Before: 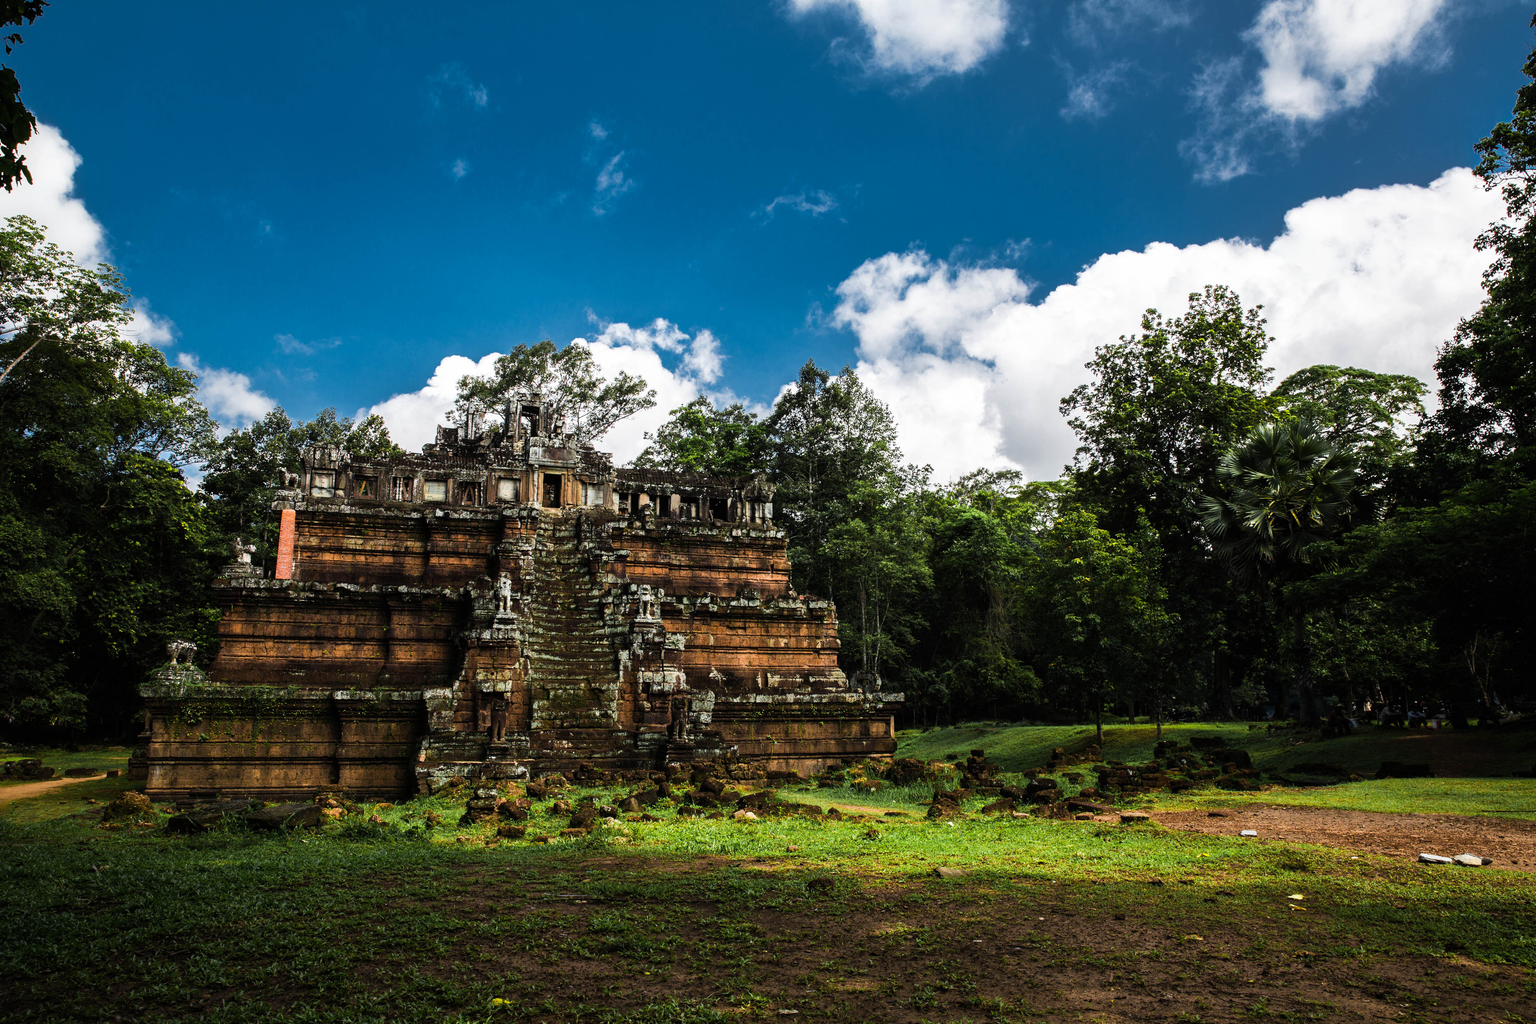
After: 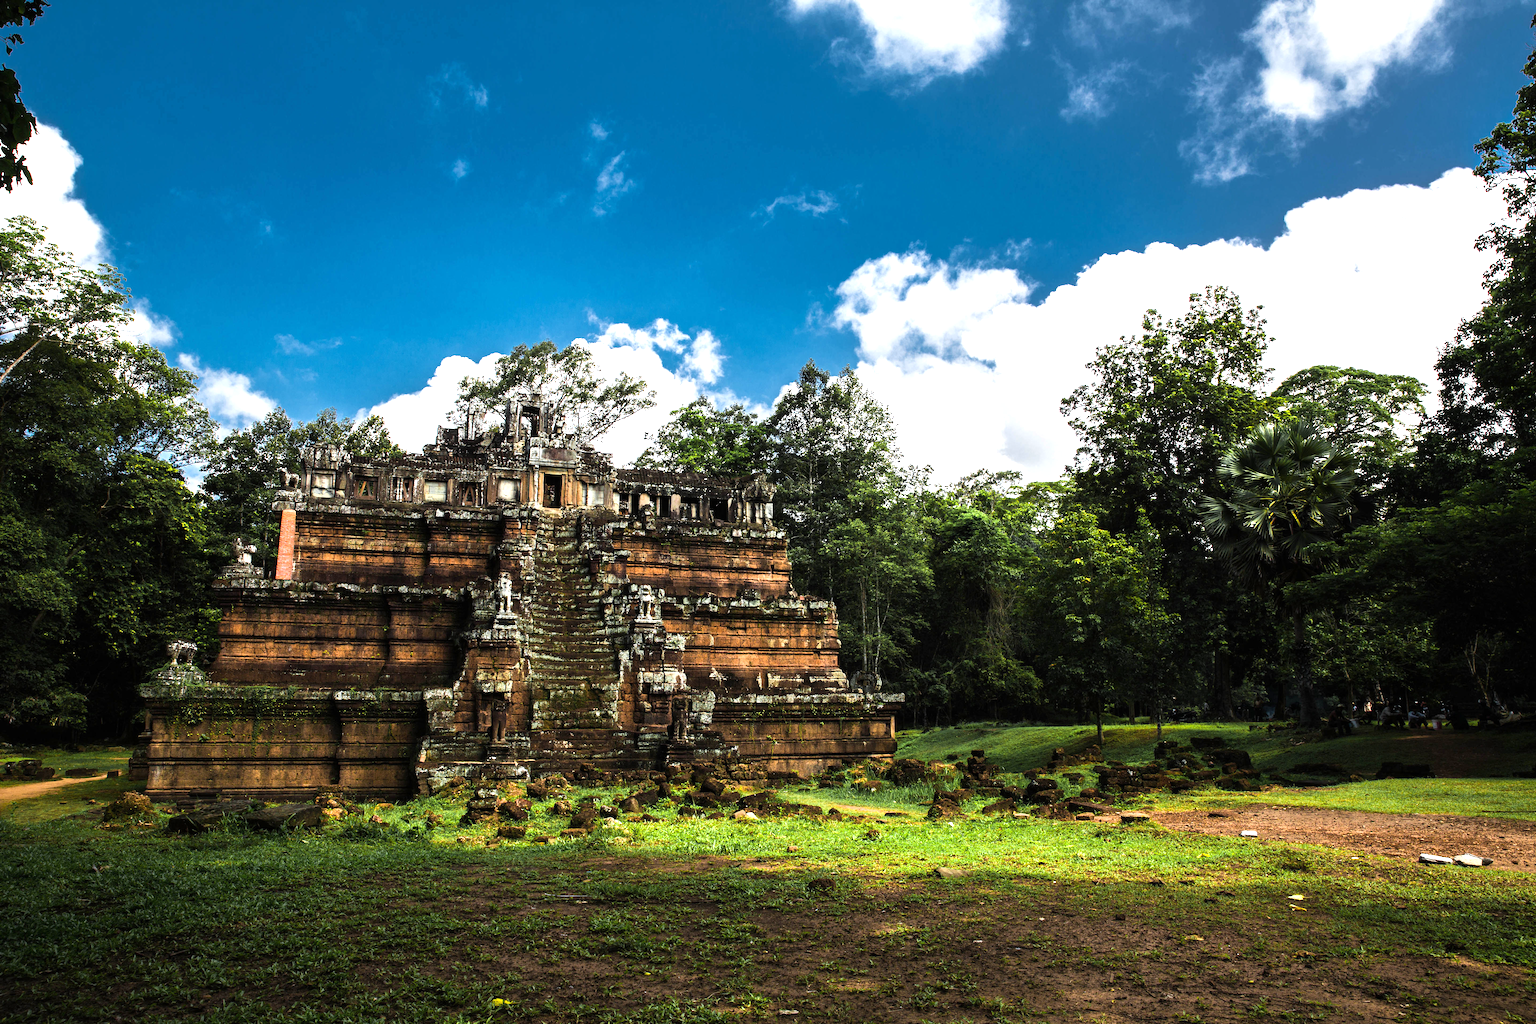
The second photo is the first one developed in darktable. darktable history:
exposure: exposure 0.701 EV, compensate exposure bias true, compensate highlight preservation false
